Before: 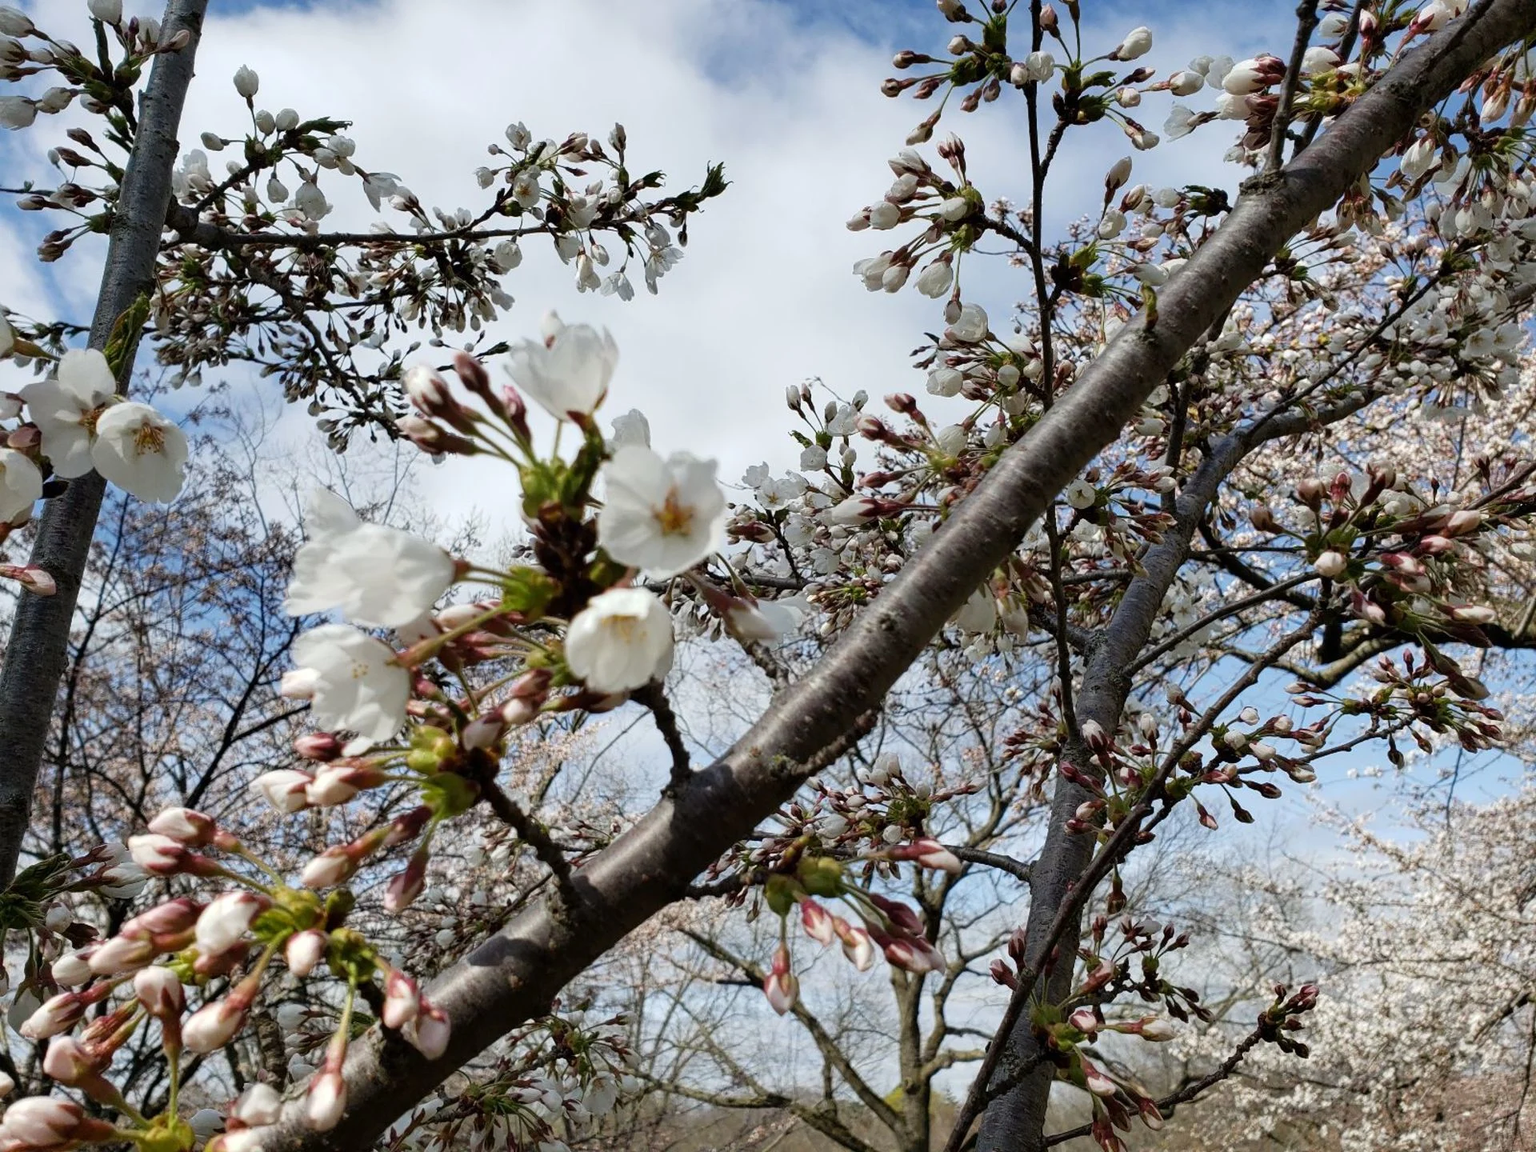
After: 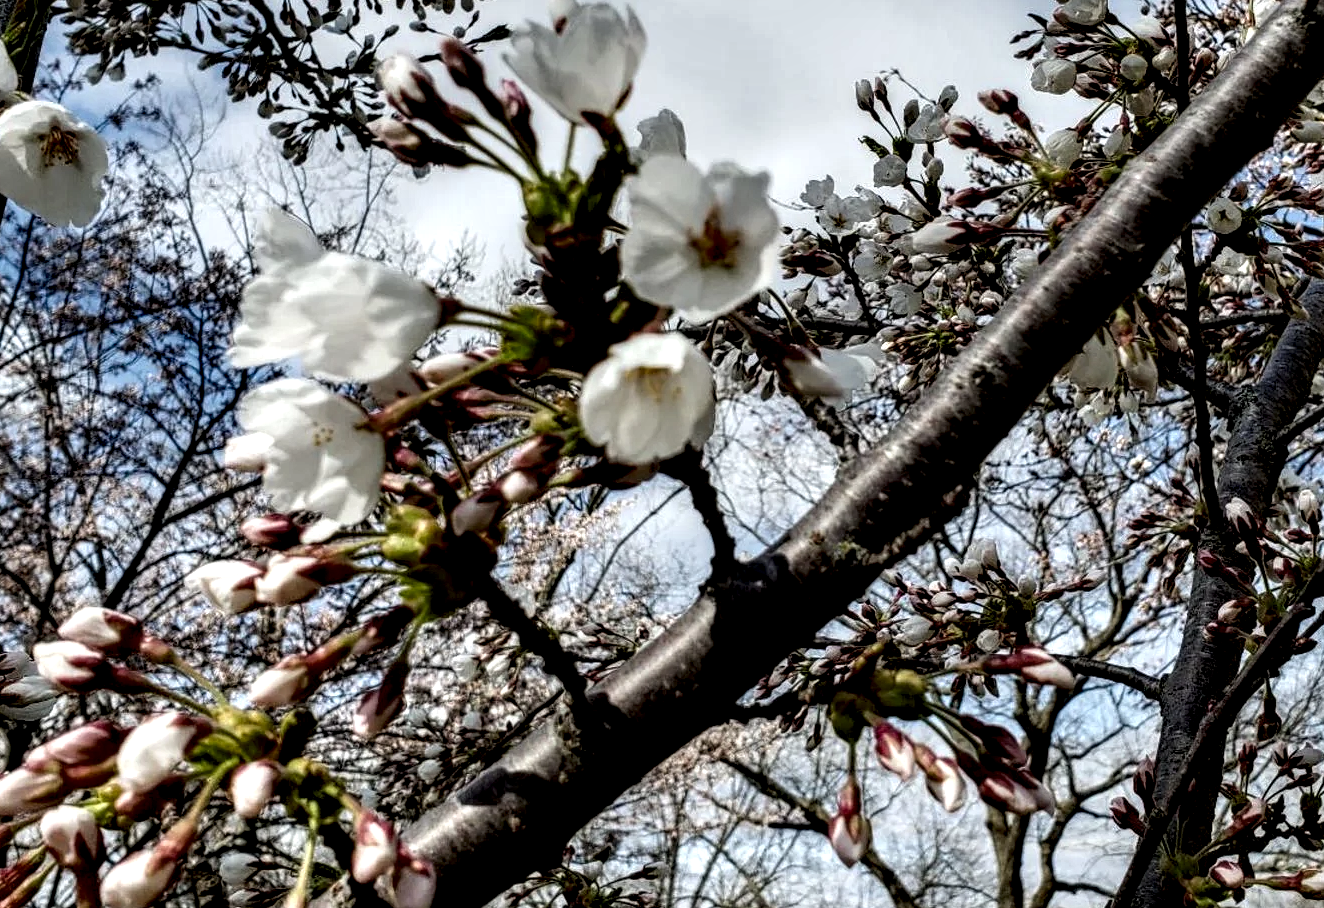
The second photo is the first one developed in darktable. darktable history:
crop: left 6.623%, top 27.921%, right 24.399%, bottom 8.991%
local contrast: shadows 166%, detail 223%
shadows and highlights: radius 121.59, shadows 21.63, white point adjustment -9.57, highlights -13.12, soften with gaussian
